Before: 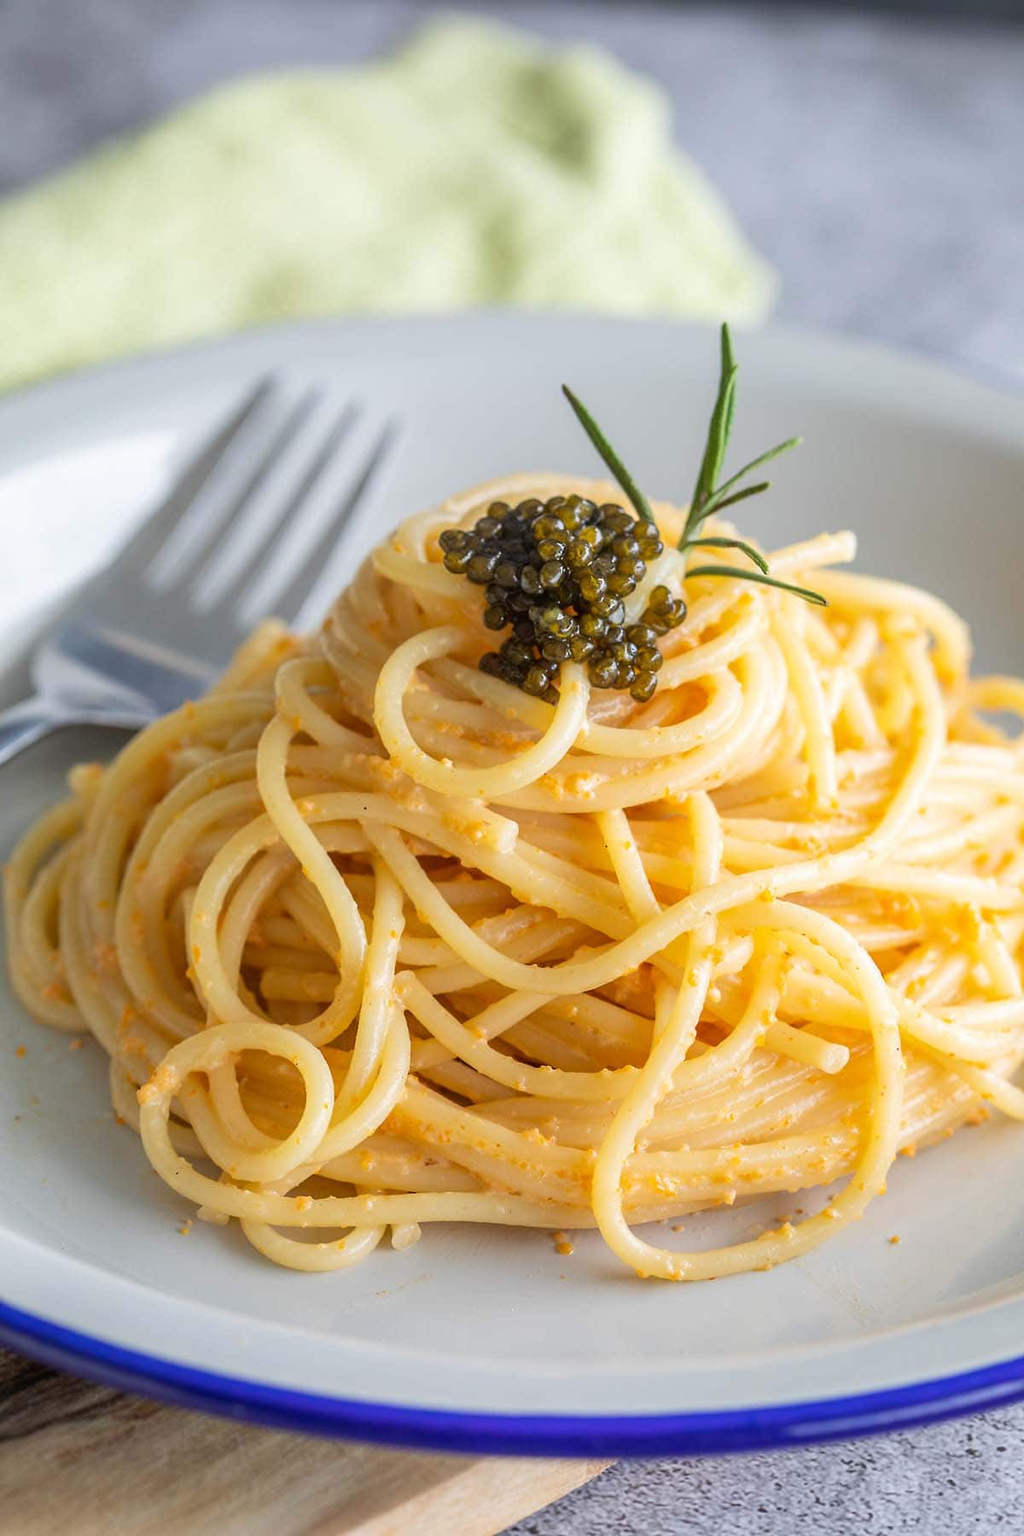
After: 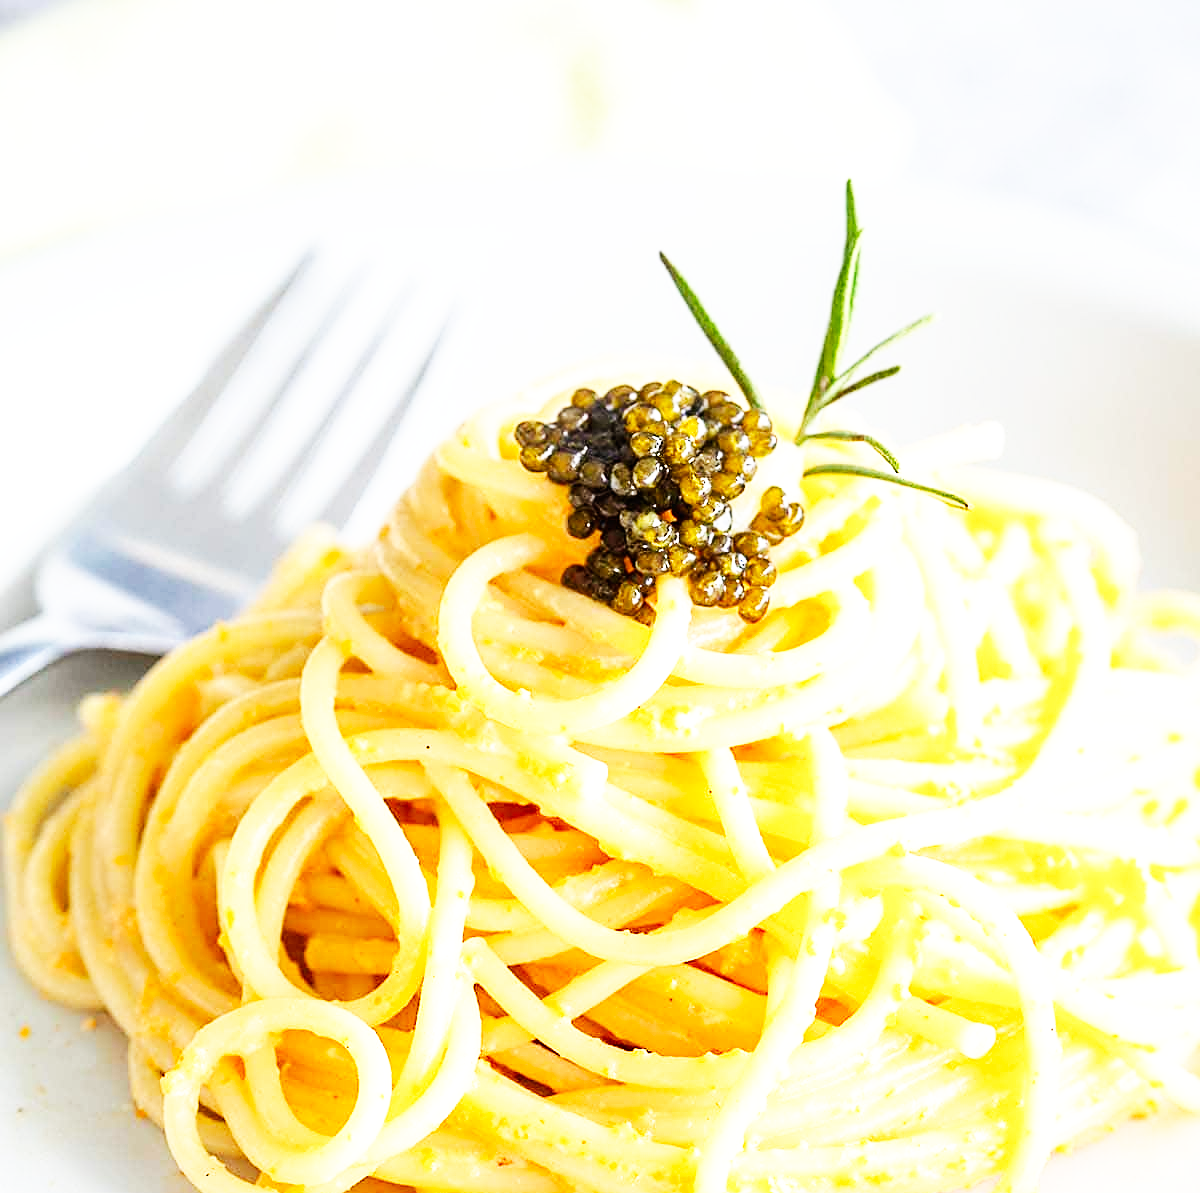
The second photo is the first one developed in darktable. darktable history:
base curve: curves: ch0 [(0, 0) (0.007, 0.004) (0.027, 0.03) (0.046, 0.07) (0.207, 0.54) (0.442, 0.872) (0.673, 0.972) (1, 1)], preserve colors none
crop: top 11.136%, bottom 22.552%
color calibration: gray › normalize channels true, illuminant same as pipeline (D50), adaptation XYZ, x 0.346, y 0.358, temperature 5019.4 K, gamut compression 0.018
exposure: black level correction 0.001, exposure 0.498 EV, compensate exposure bias true, compensate highlight preservation false
sharpen: on, module defaults
